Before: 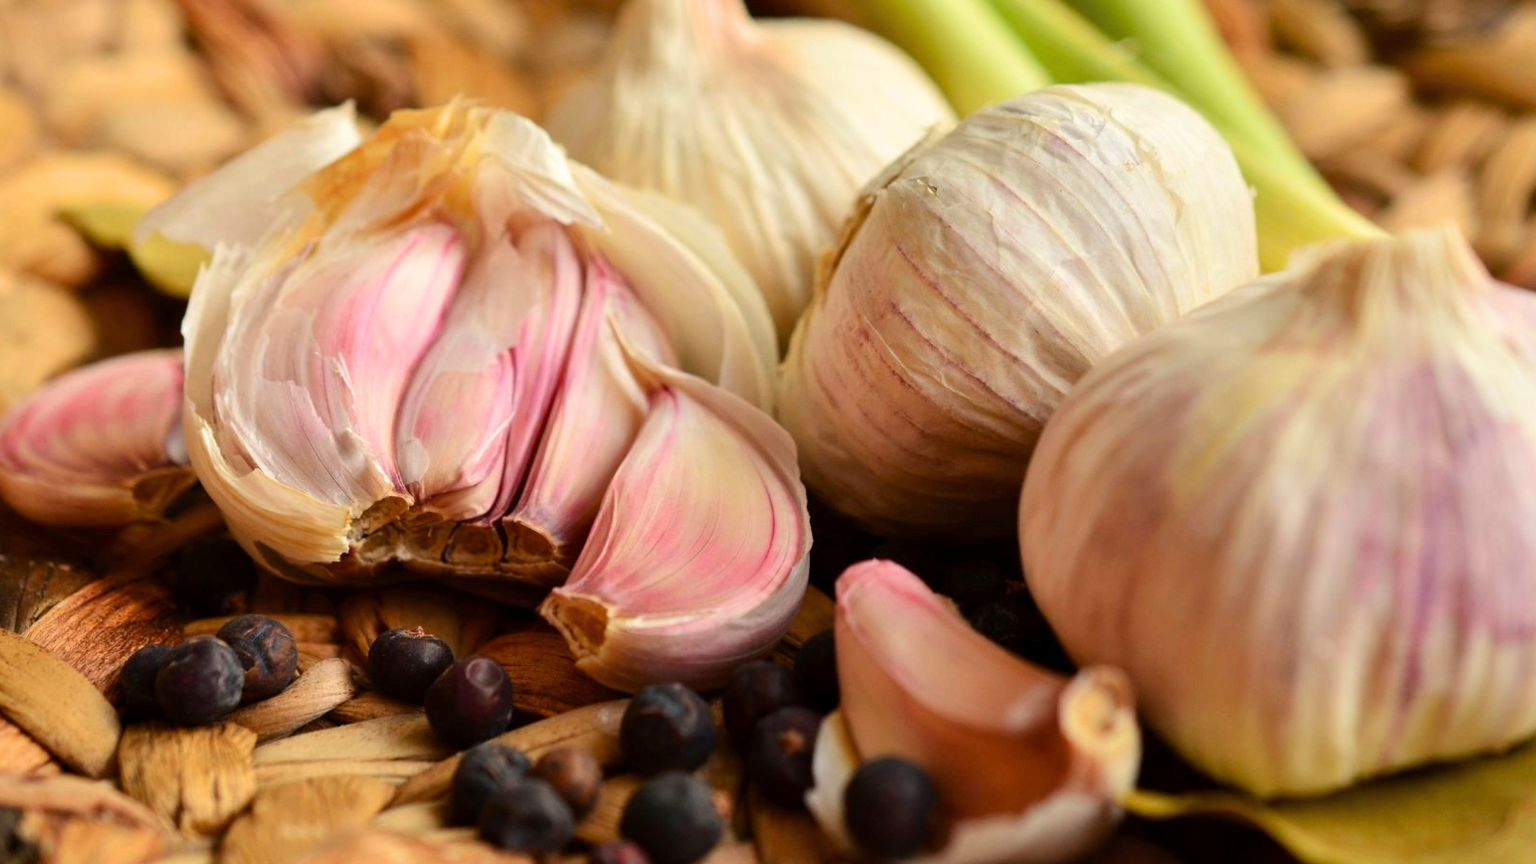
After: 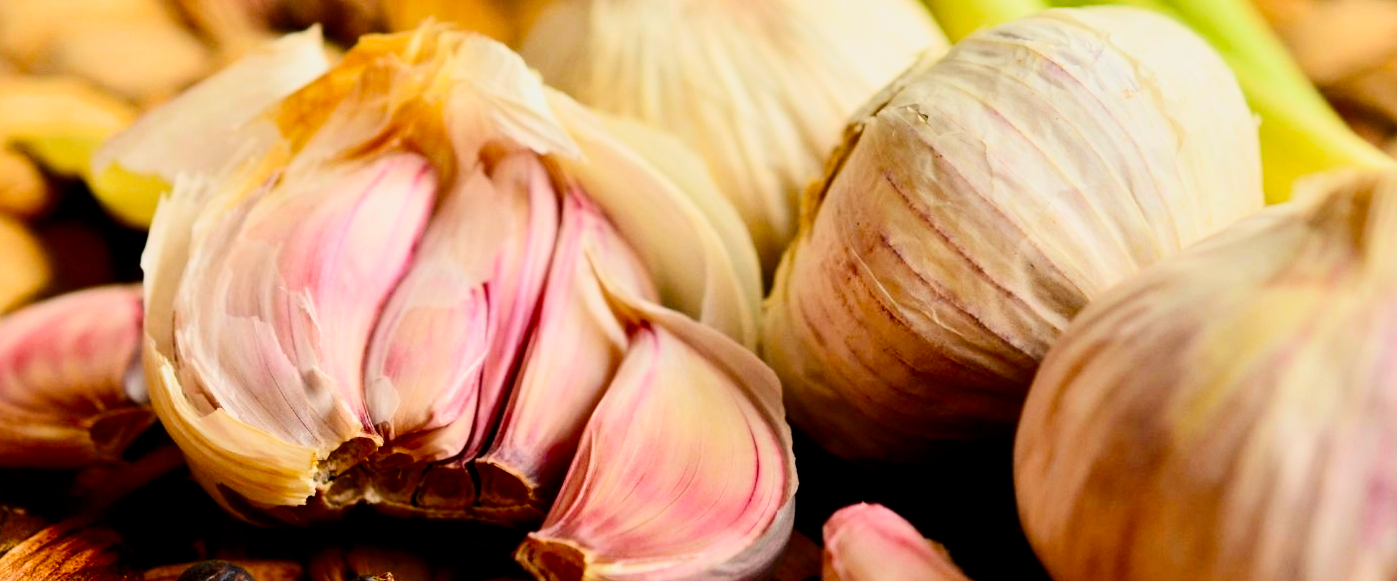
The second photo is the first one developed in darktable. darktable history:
contrast brightness saturation: contrast 0.28
crop: left 3.015%, top 8.969%, right 9.647%, bottom 26.457%
filmic rgb: black relative exposure -7.75 EV, white relative exposure 4.4 EV, threshold 3 EV, target black luminance 0%, hardness 3.76, latitude 50.51%, contrast 1.074, highlights saturation mix 10%, shadows ↔ highlights balance -0.22%, color science v4 (2020), enable highlight reconstruction true
